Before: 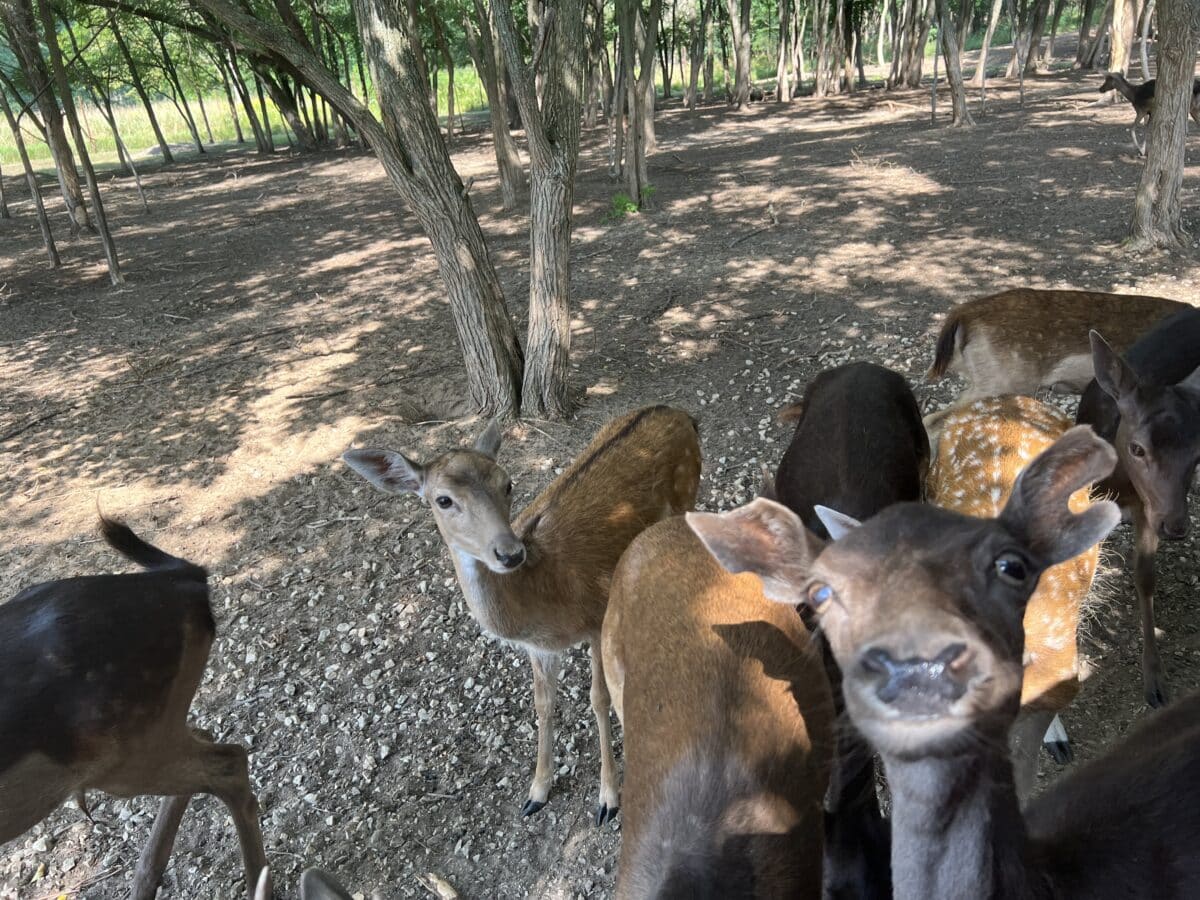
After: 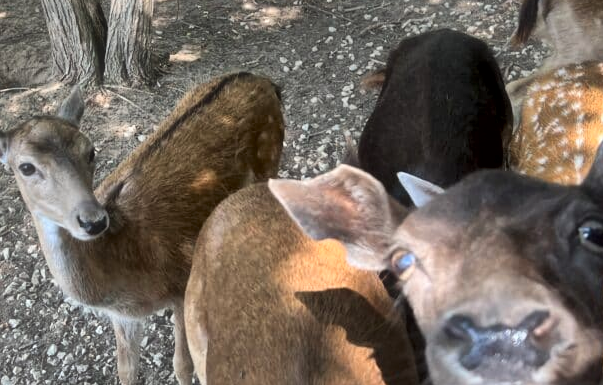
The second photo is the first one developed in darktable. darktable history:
local contrast: mode bilateral grid, contrast 21, coarseness 49, detail 171%, midtone range 0.2
crop: left 34.777%, top 37.092%, right 14.968%, bottom 20.093%
exposure: black level correction 0, compensate highlight preservation false
haze removal: strength -0.112, adaptive false
